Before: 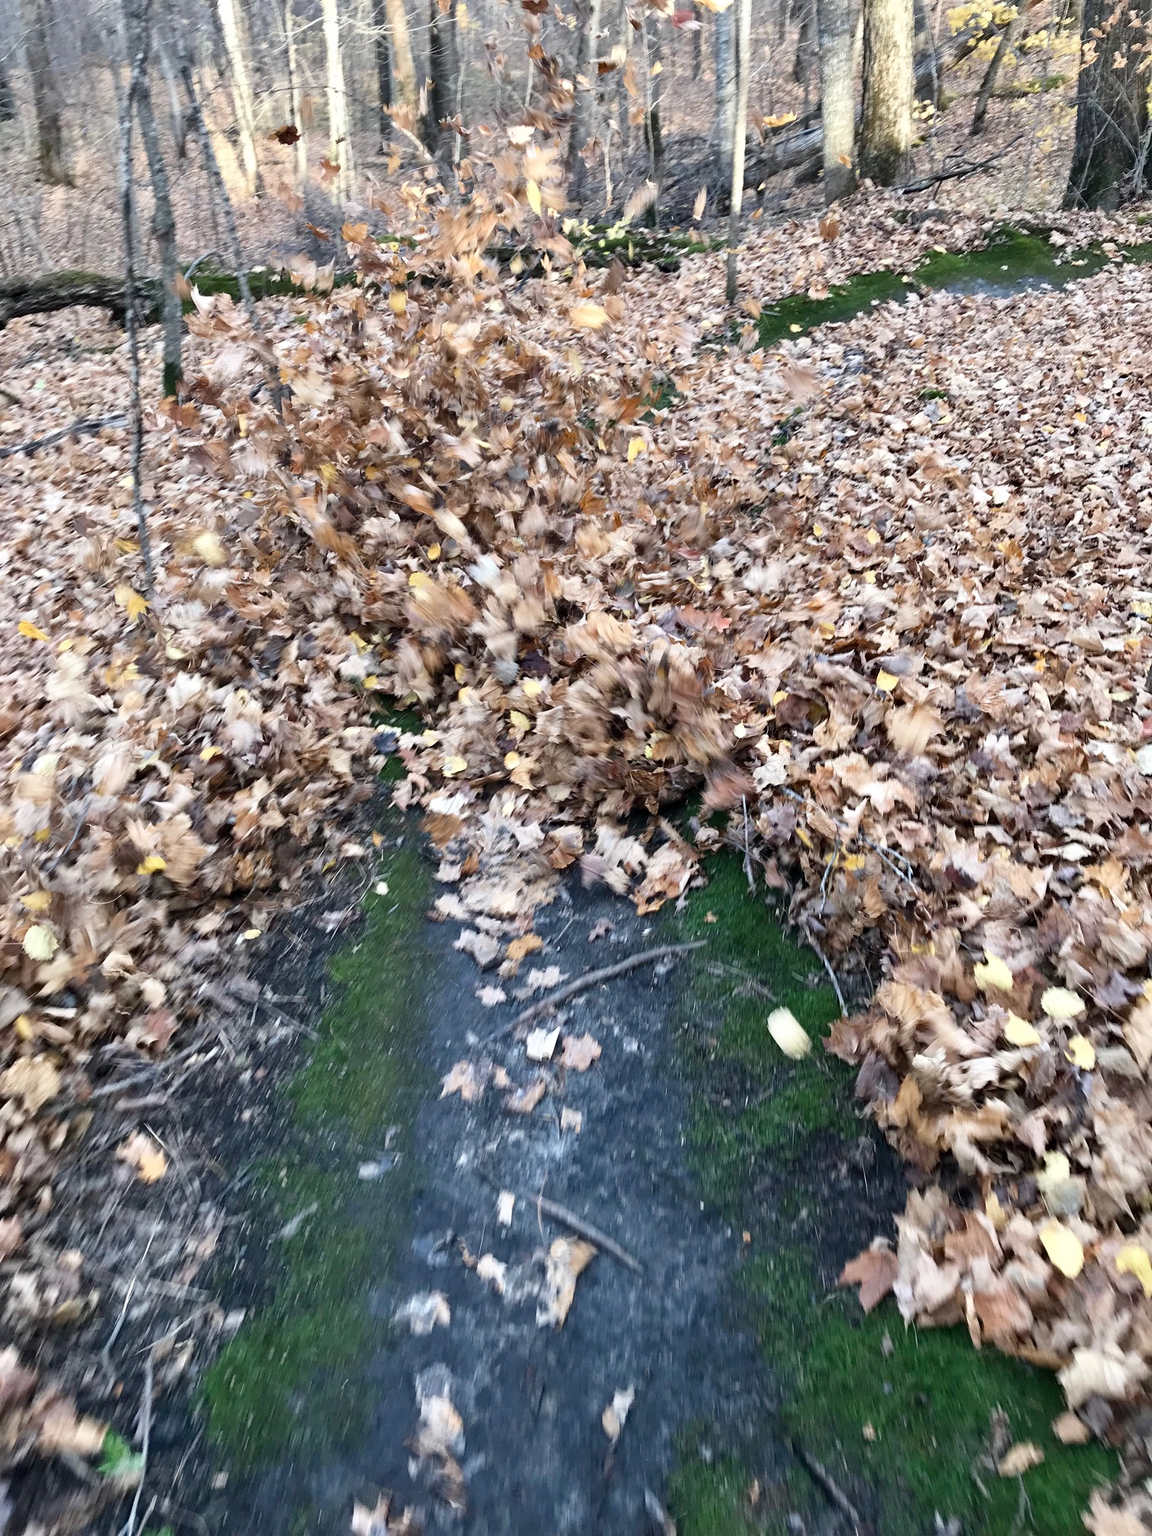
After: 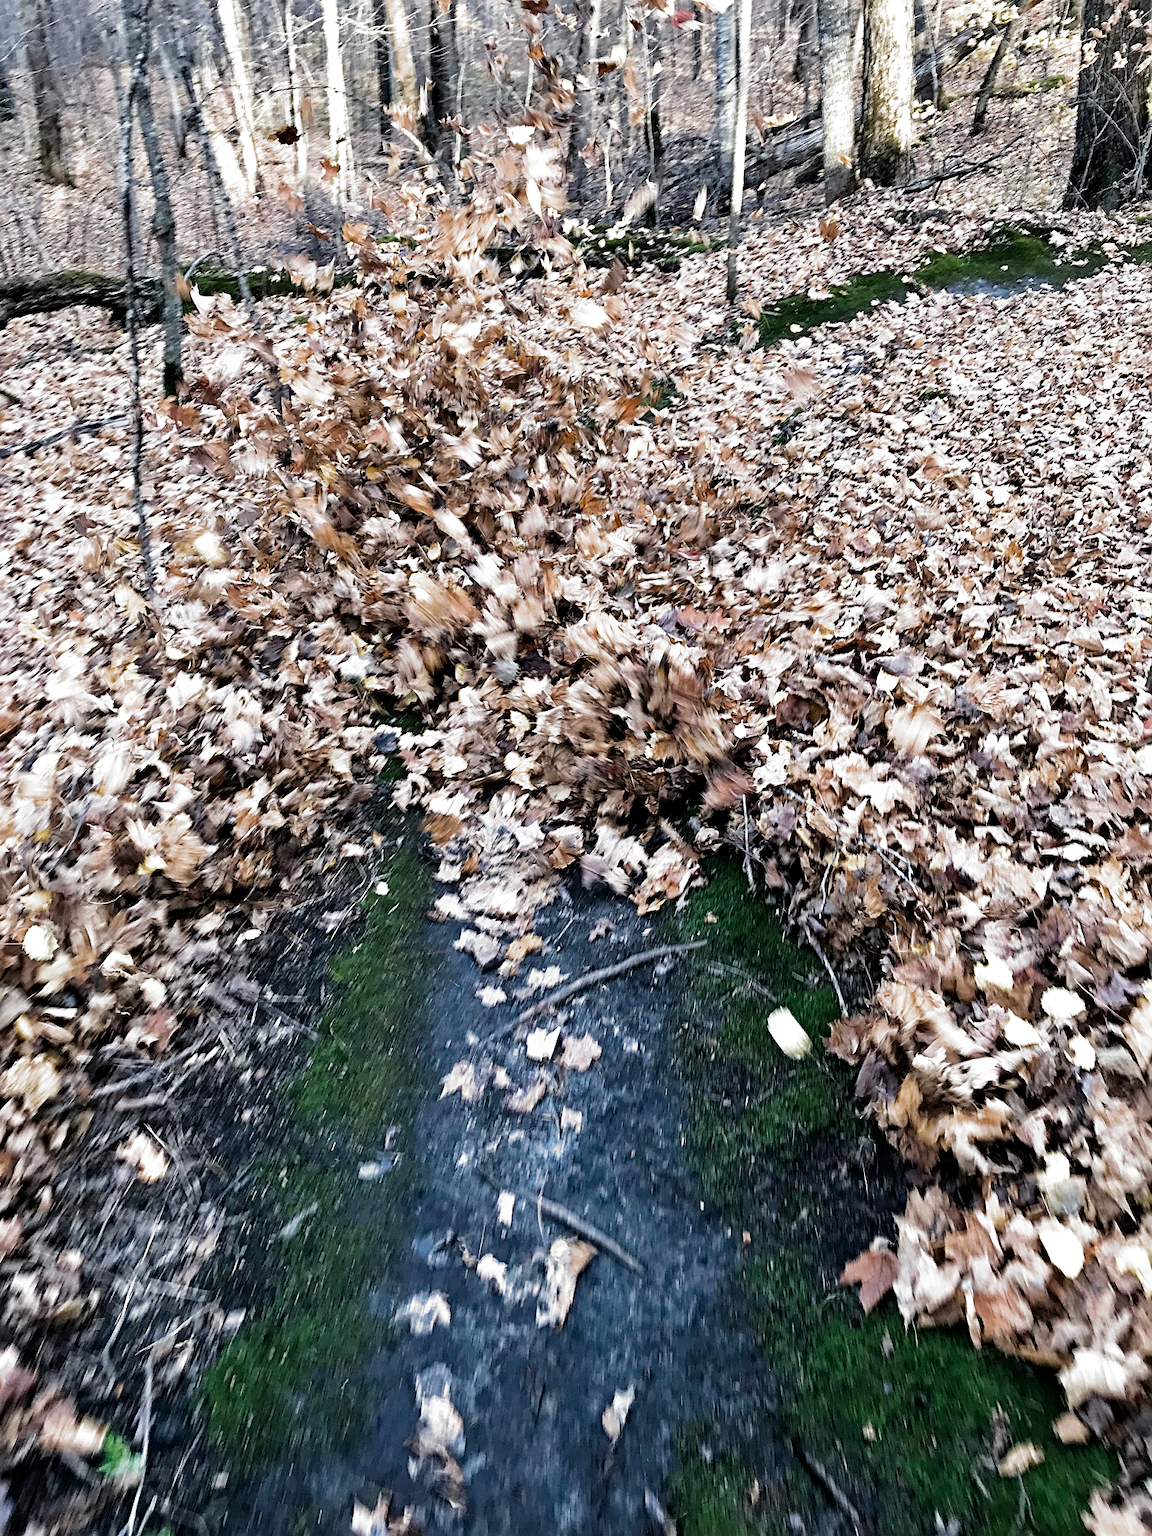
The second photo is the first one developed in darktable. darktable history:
filmic rgb: black relative exposure -8.19 EV, white relative exposure 2.2 EV, threshold 2.98 EV, target white luminance 99.888%, hardness 7.16, latitude 74.4%, contrast 1.319, highlights saturation mix -2.86%, shadows ↔ highlights balance 30.8%, add noise in highlights 0, color science v3 (2019), use custom middle-gray values true, contrast in highlights soft, enable highlight reconstruction true
haze removal: strength 0.299, distance 0.246, compatibility mode true, adaptive false
sharpen: on, module defaults
